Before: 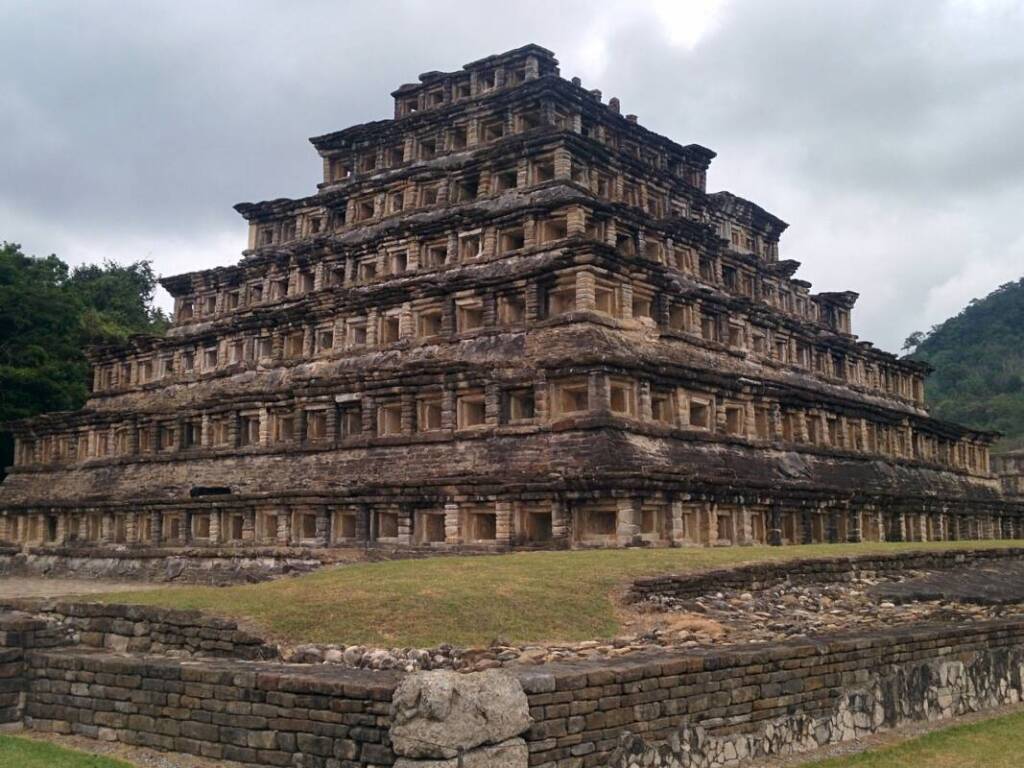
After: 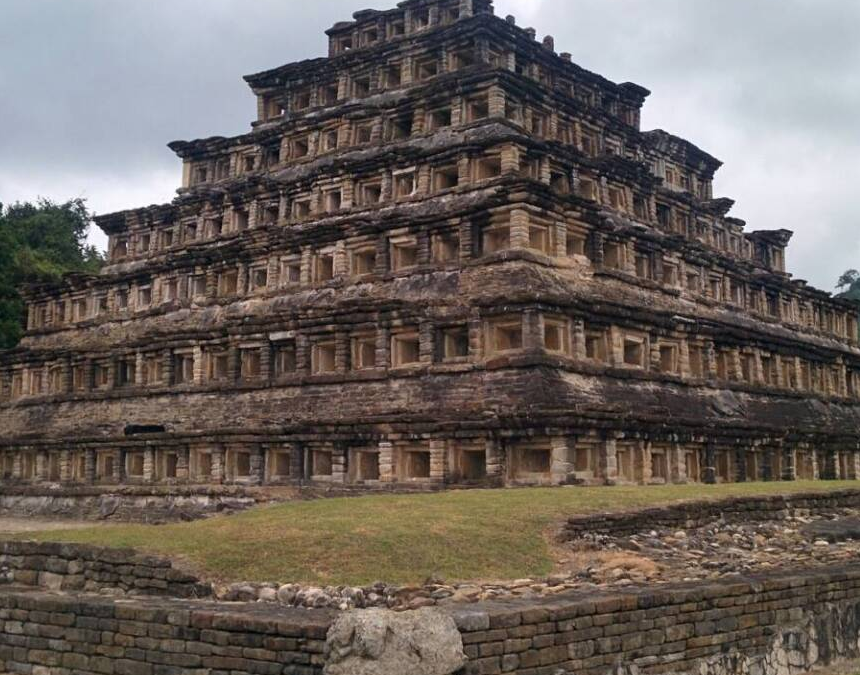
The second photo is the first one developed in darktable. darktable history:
crop: left 6.447%, top 8.189%, right 9.543%, bottom 3.807%
